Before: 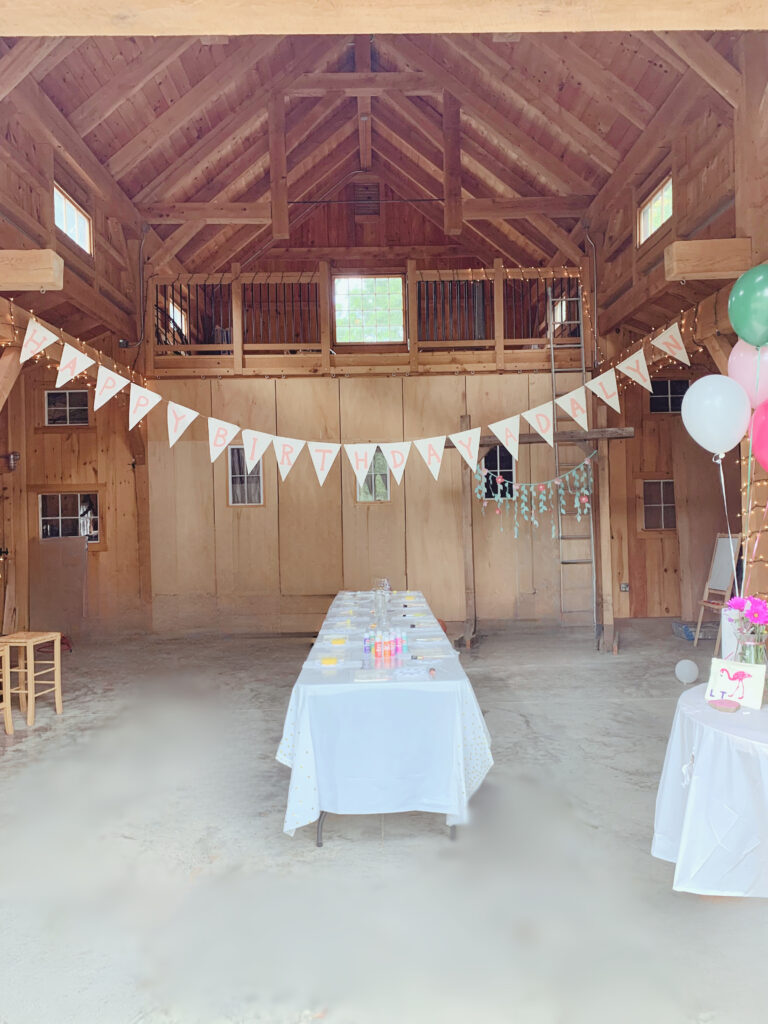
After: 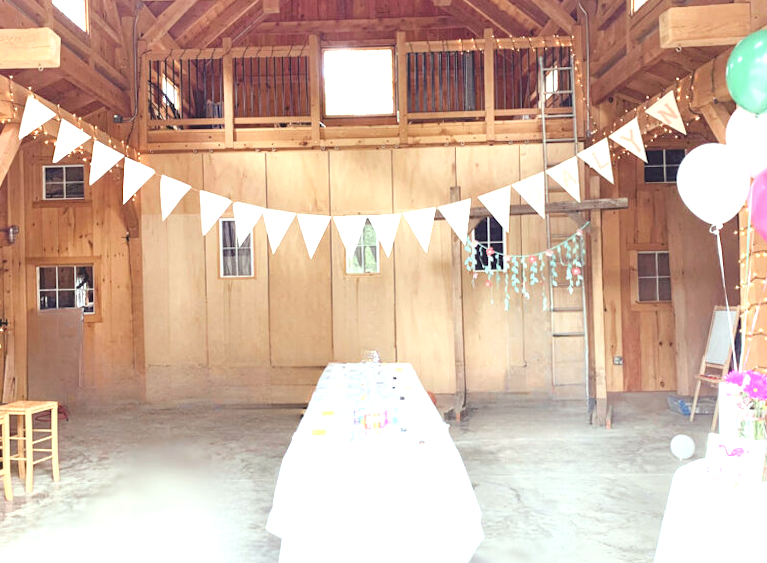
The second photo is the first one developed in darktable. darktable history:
color correction: highlights a* -2.68, highlights b* 2.57
rotate and perspective: lens shift (horizontal) -0.055, automatic cropping off
crop and rotate: top 23.043%, bottom 23.437%
exposure: black level correction 0, exposure 1.1 EV, compensate exposure bias true, compensate highlight preservation false
